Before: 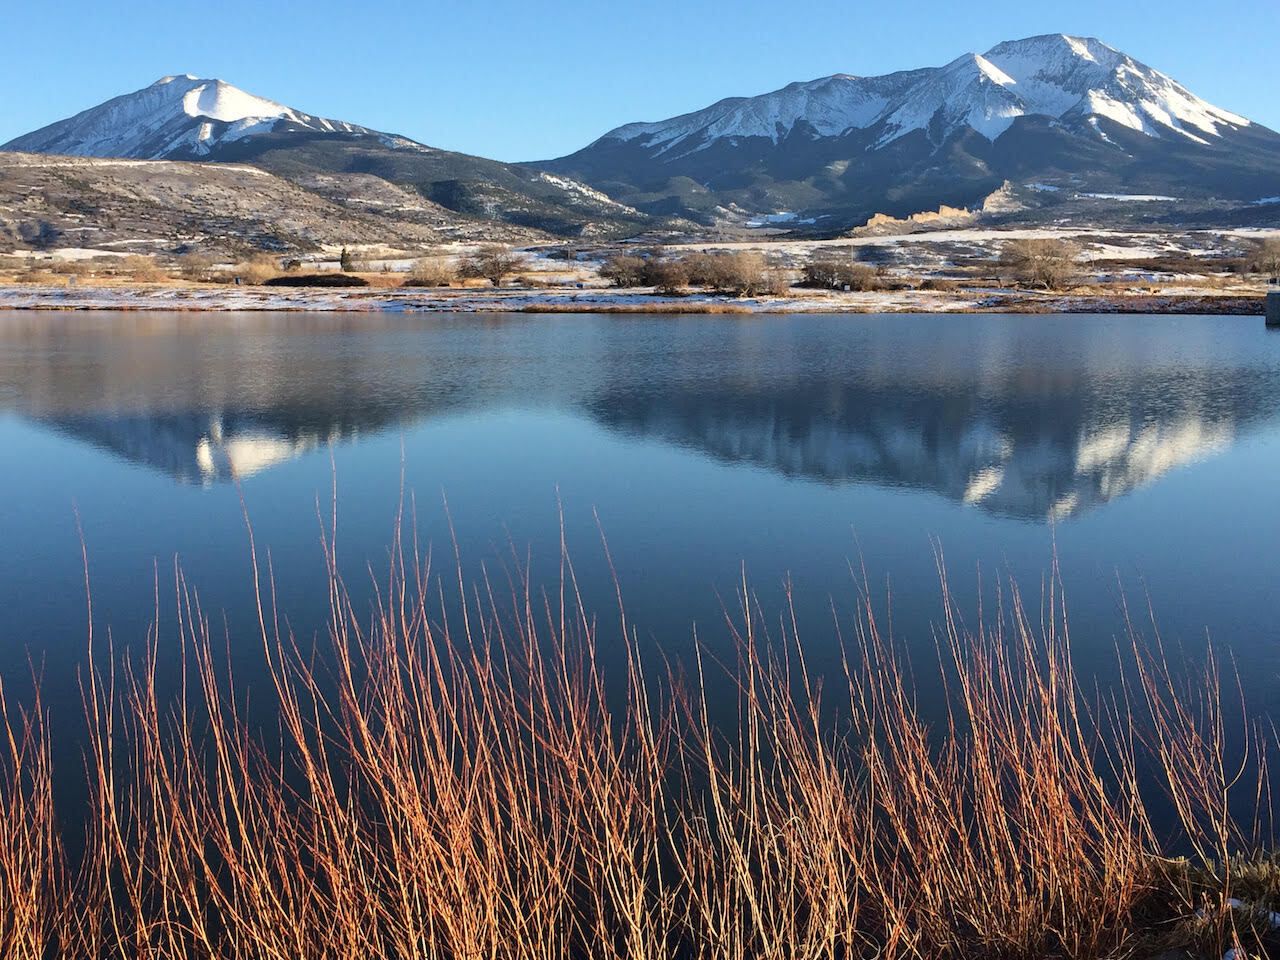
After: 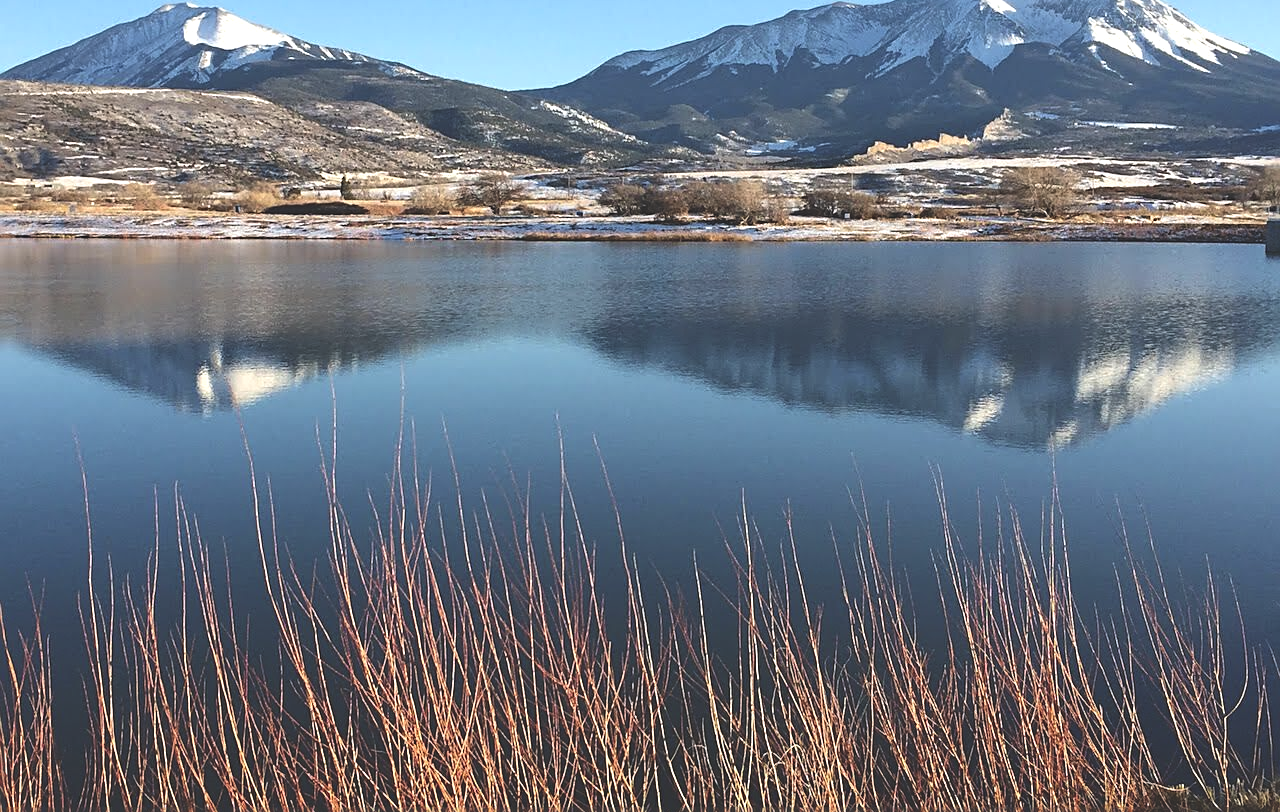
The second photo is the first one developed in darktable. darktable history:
color zones: curves: ch0 [(0, 0.5) (0.143, 0.5) (0.286, 0.5) (0.429, 0.504) (0.571, 0.5) (0.714, 0.509) (0.857, 0.5) (1, 0.5)]; ch1 [(0, 0.425) (0.143, 0.425) (0.286, 0.375) (0.429, 0.405) (0.571, 0.5) (0.714, 0.47) (0.857, 0.425) (1, 0.435)]; ch2 [(0, 0.5) (0.143, 0.5) (0.286, 0.5) (0.429, 0.517) (0.571, 0.5) (0.714, 0.51) (0.857, 0.5) (1, 0.5)], mix -120.5%
crop: top 7.559%, bottom 7.851%
sharpen: on, module defaults
color balance rgb: linear chroma grading › shadows -2.456%, linear chroma grading › highlights -14.53%, linear chroma grading › global chroma -9.831%, linear chroma grading › mid-tones -9.996%, perceptual saturation grading › global saturation 30.272%, perceptual brilliance grading › highlights 5.303%, perceptual brilliance grading › shadows -10.242%
exposure: black level correction -0.031, compensate exposure bias true, compensate highlight preservation false
